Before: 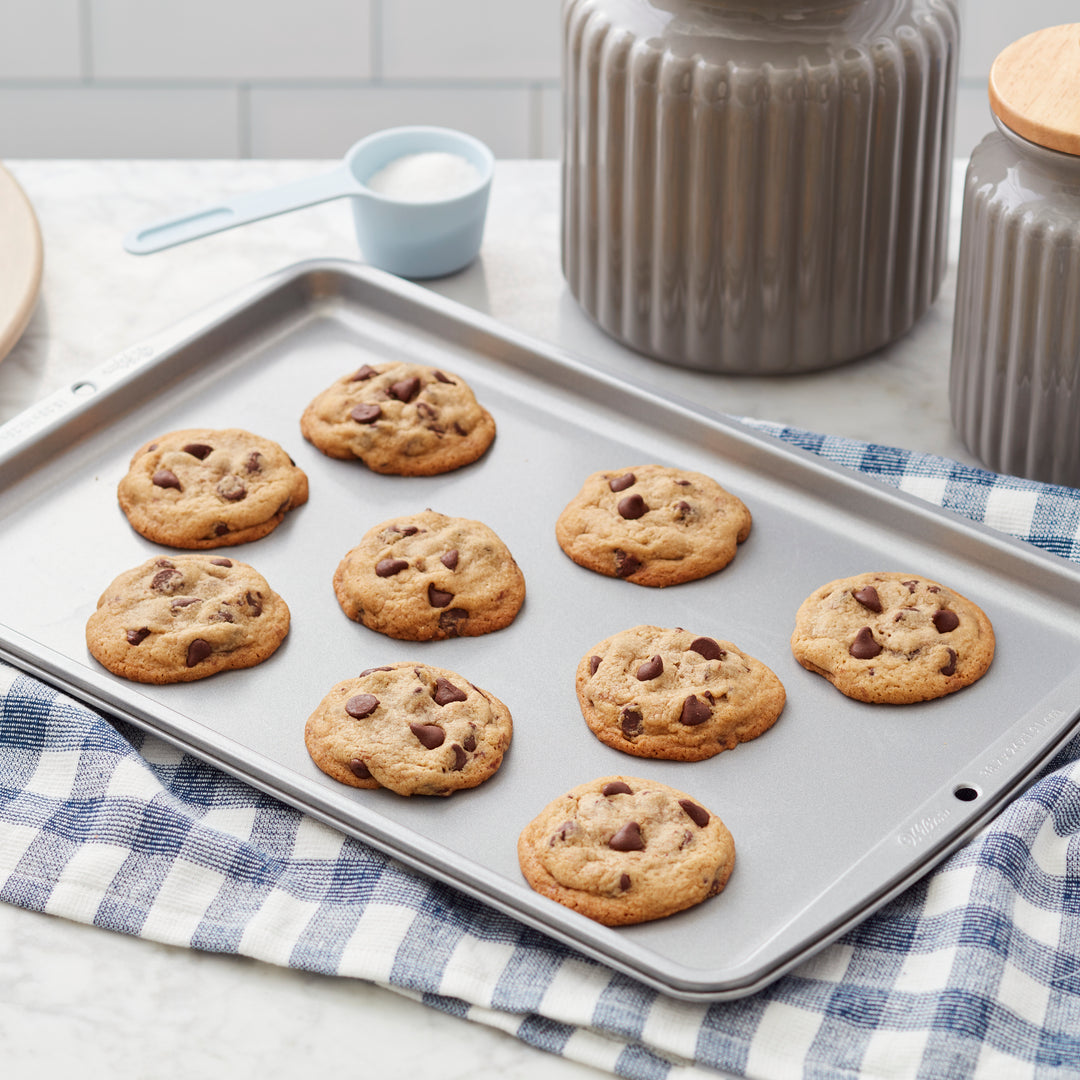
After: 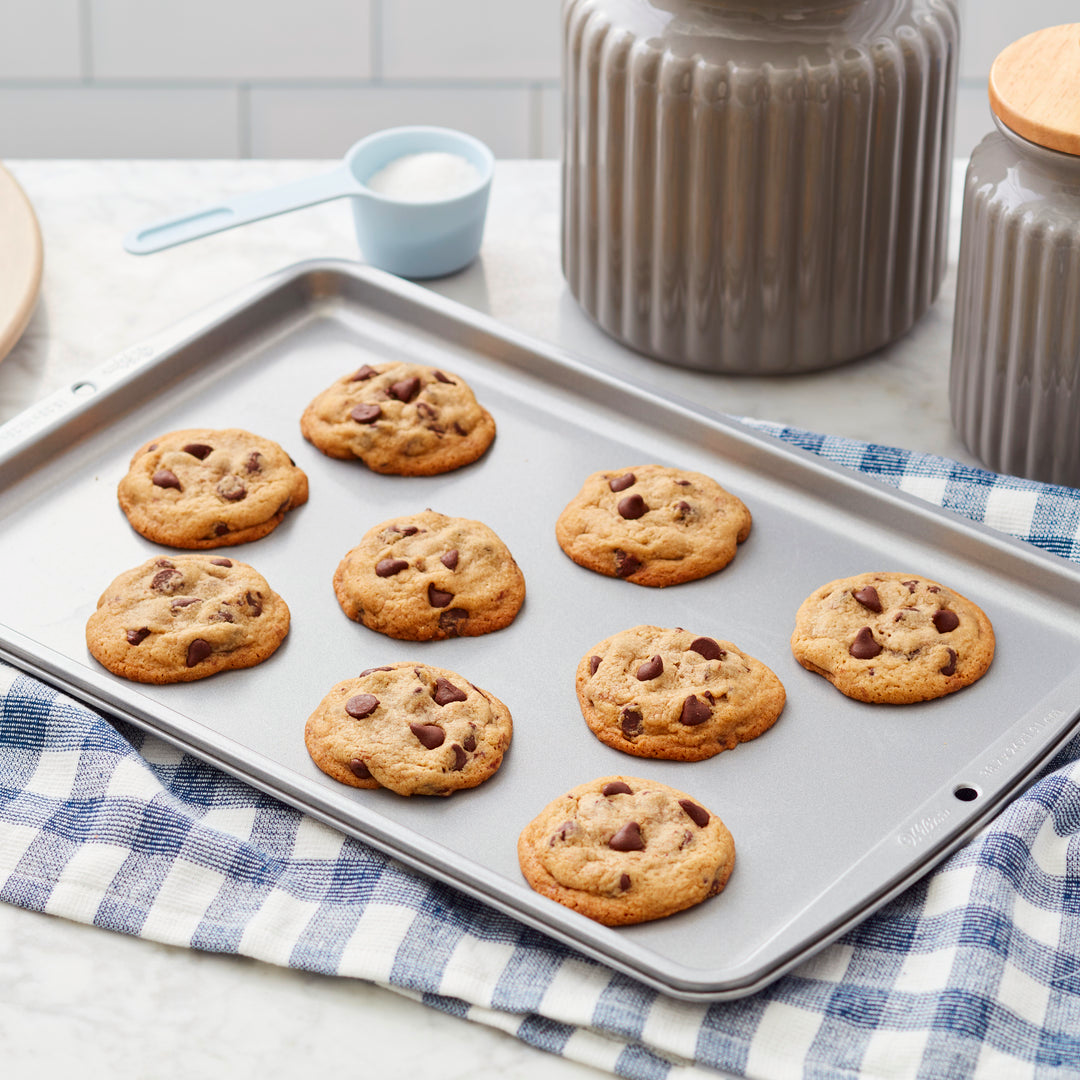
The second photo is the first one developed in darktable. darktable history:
contrast brightness saturation: contrast 0.081, saturation 0.196
